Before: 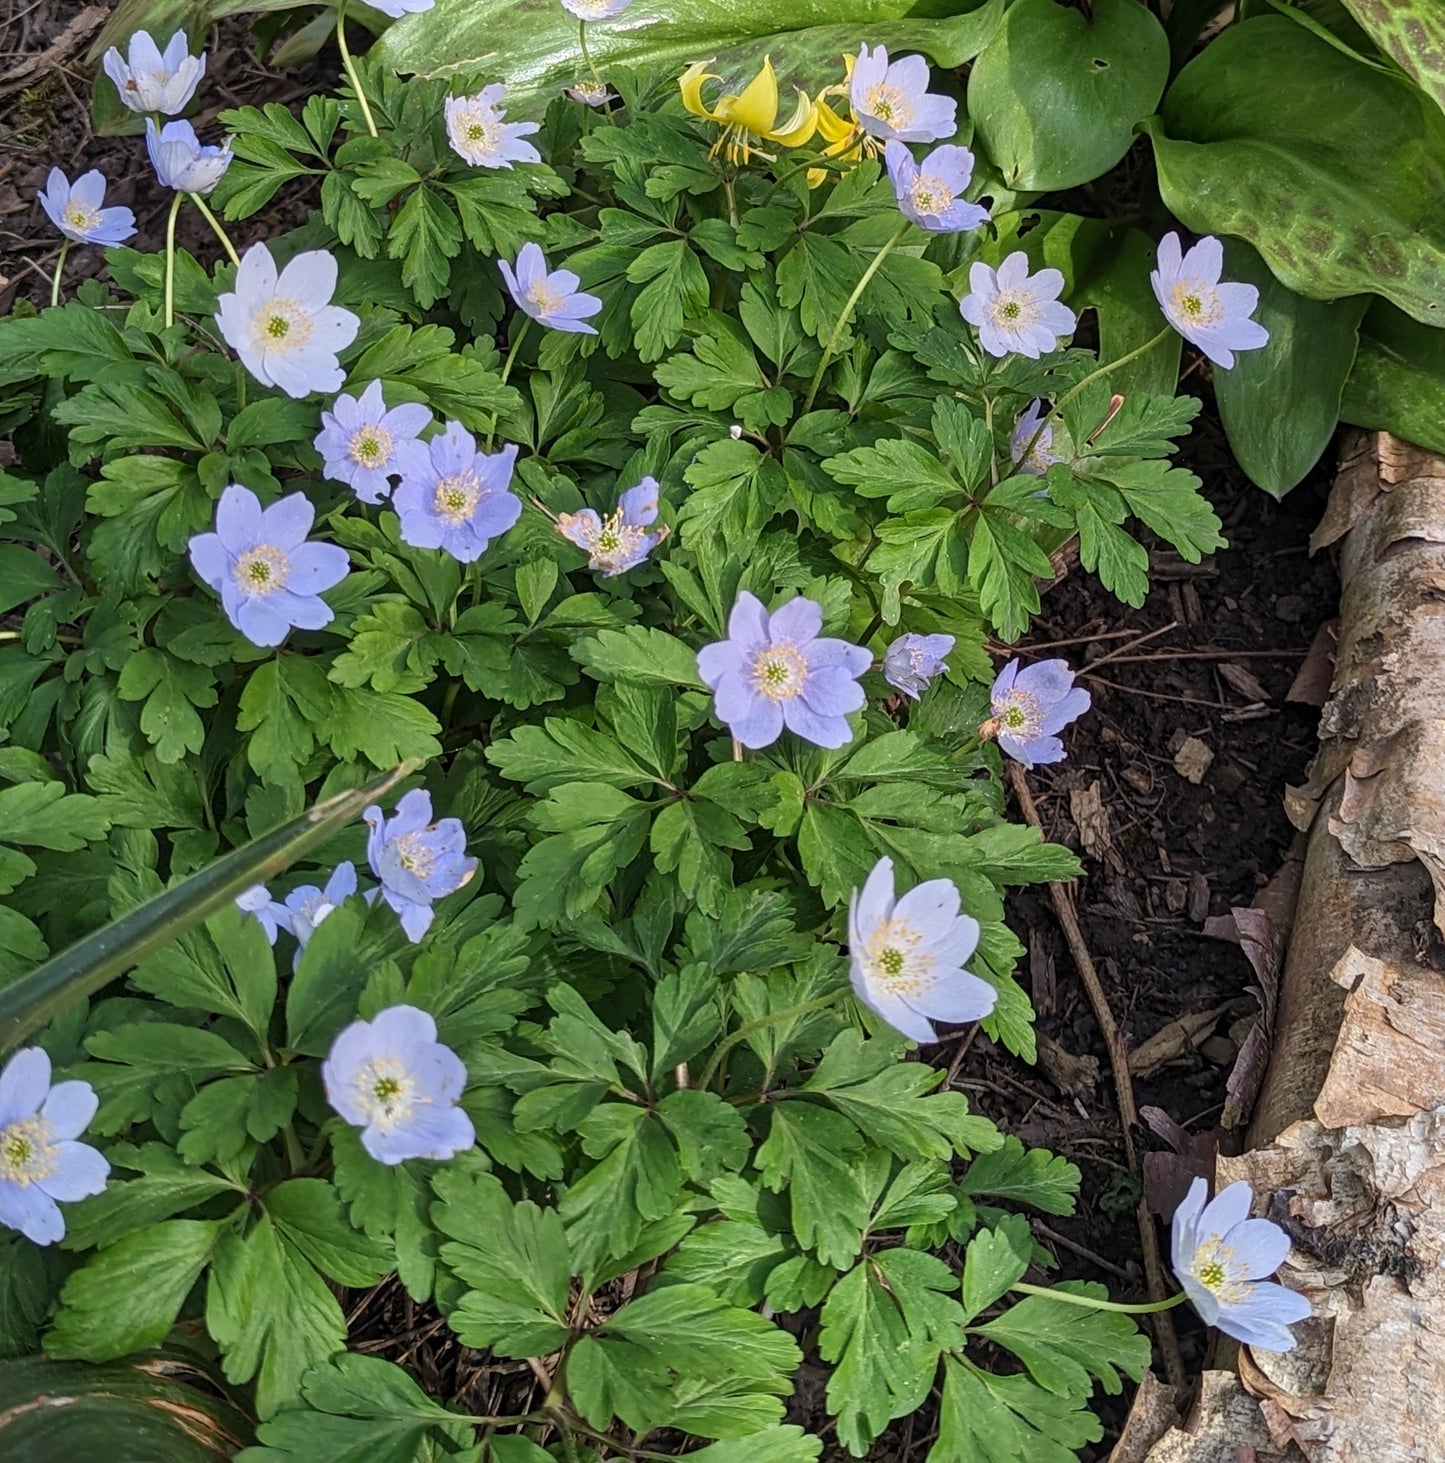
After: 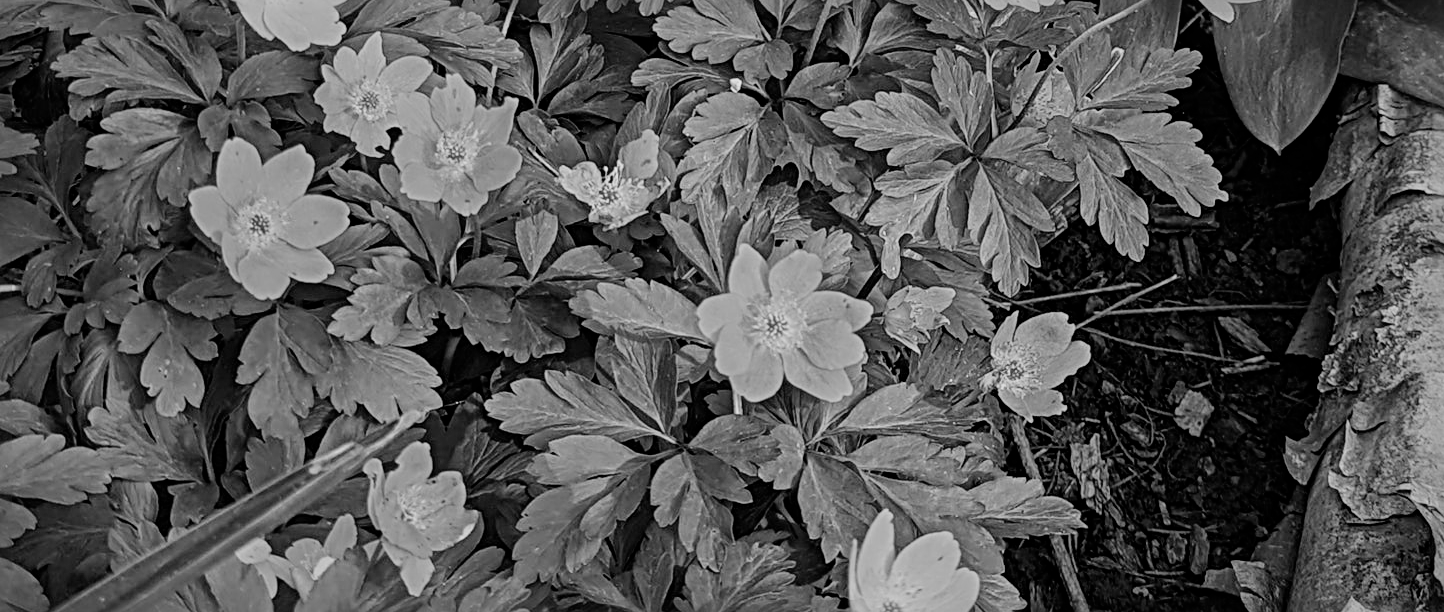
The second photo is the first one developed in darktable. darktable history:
color correction: saturation 0.3
white balance: red 0.926, green 1.003, blue 1.133
crop and rotate: top 23.84%, bottom 34.294%
monochrome: on, module defaults
sharpen: radius 4.883
filmic rgb: black relative exposure -7.65 EV, white relative exposure 4.56 EV, hardness 3.61
vignetting: fall-off radius 60.92%
